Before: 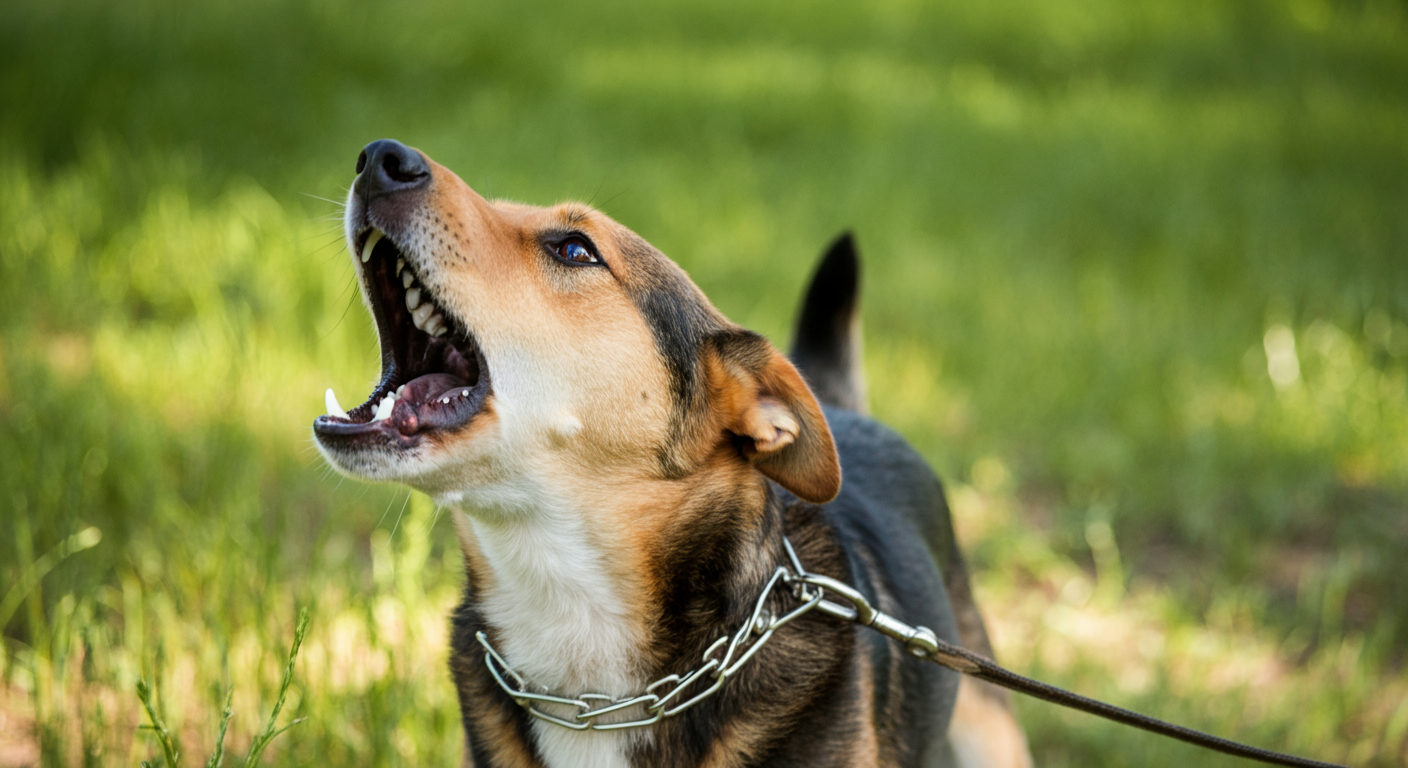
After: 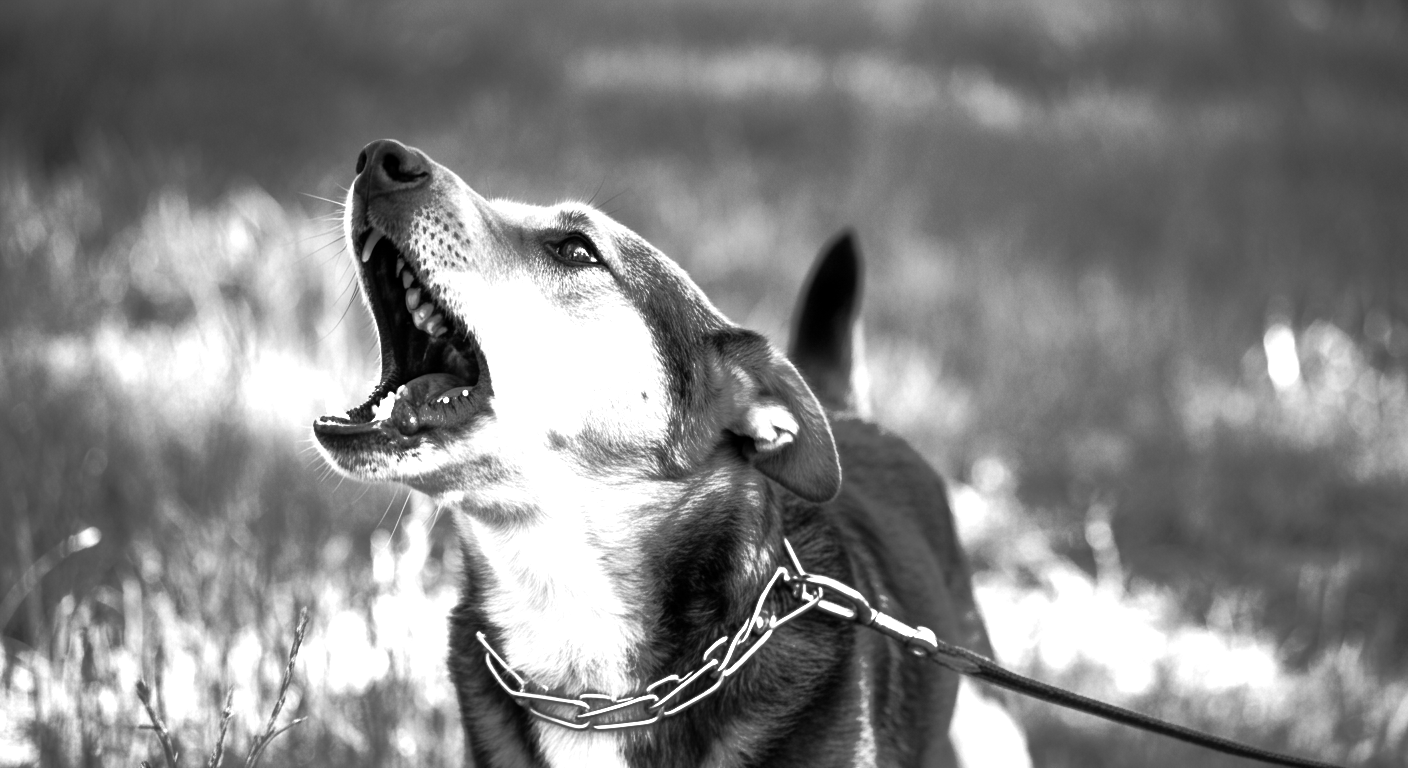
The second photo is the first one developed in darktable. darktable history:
contrast brightness saturation: saturation -0.987
color zones: curves: ch0 [(0, 0.613) (0.01, 0.613) (0.245, 0.448) (0.498, 0.529) (0.642, 0.665) (0.879, 0.777) (0.99, 0.613)]; ch1 [(0, 0) (0.143, 0) (0.286, 0) (0.429, 0) (0.571, 0) (0.714, 0) (0.857, 0)], process mode strong
color correction: highlights a* -2.81, highlights b* -2.21, shadows a* 2.54, shadows b* 2.9
